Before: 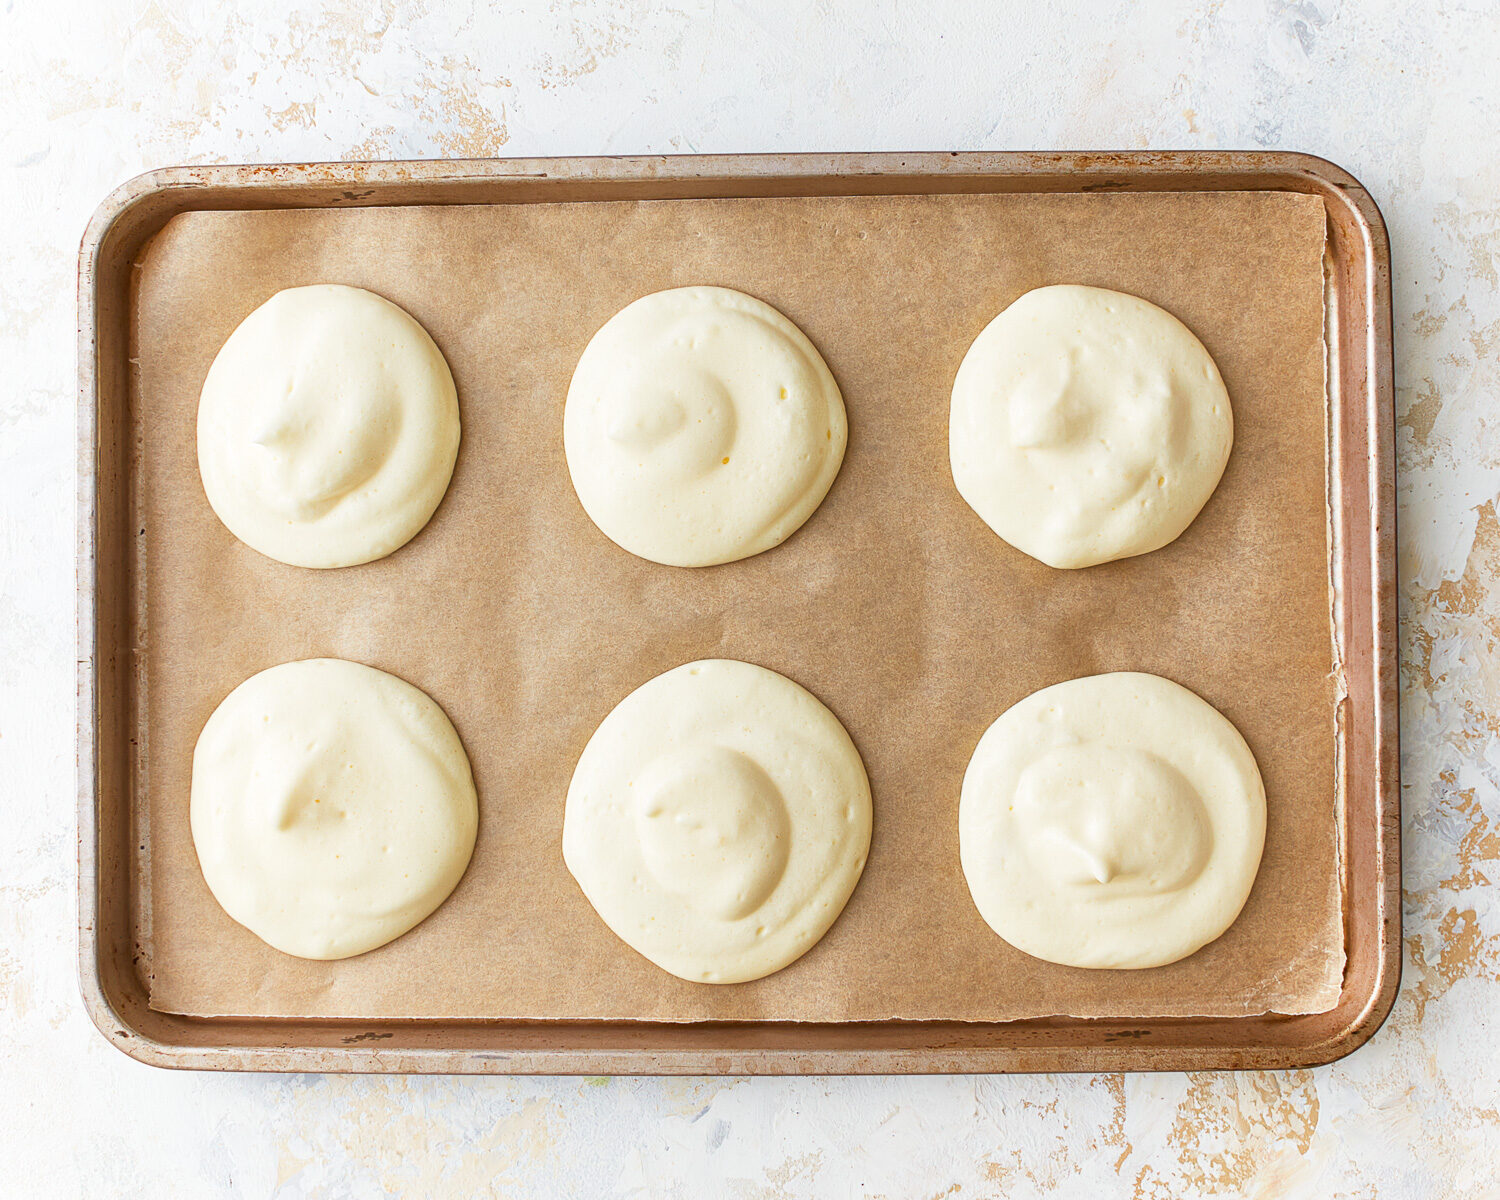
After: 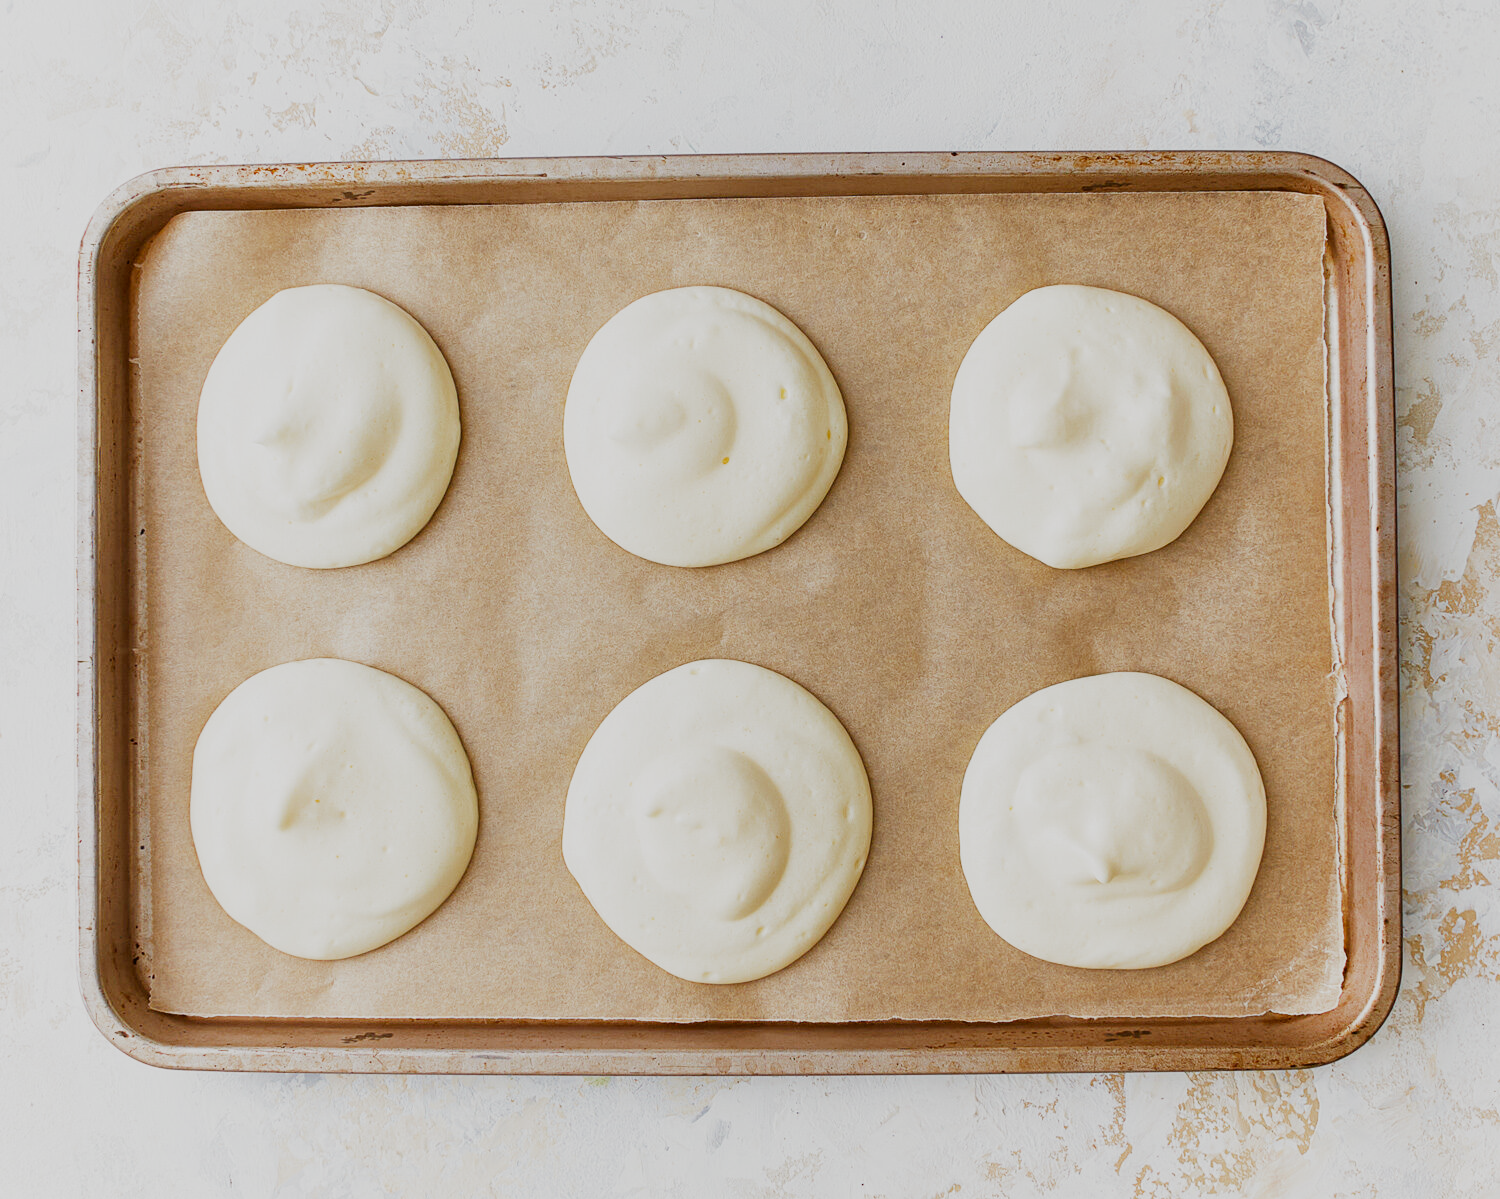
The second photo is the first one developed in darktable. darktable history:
crop: bottom 0.055%
filmic rgb: black relative exposure -8.14 EV, white relative exposure 3.77 EV, hardness 4.42, add noise in highlights 0.001, preserve chrominance no, color science v3 (2019), use custom middle-gray values true, contrast in highlights soft
